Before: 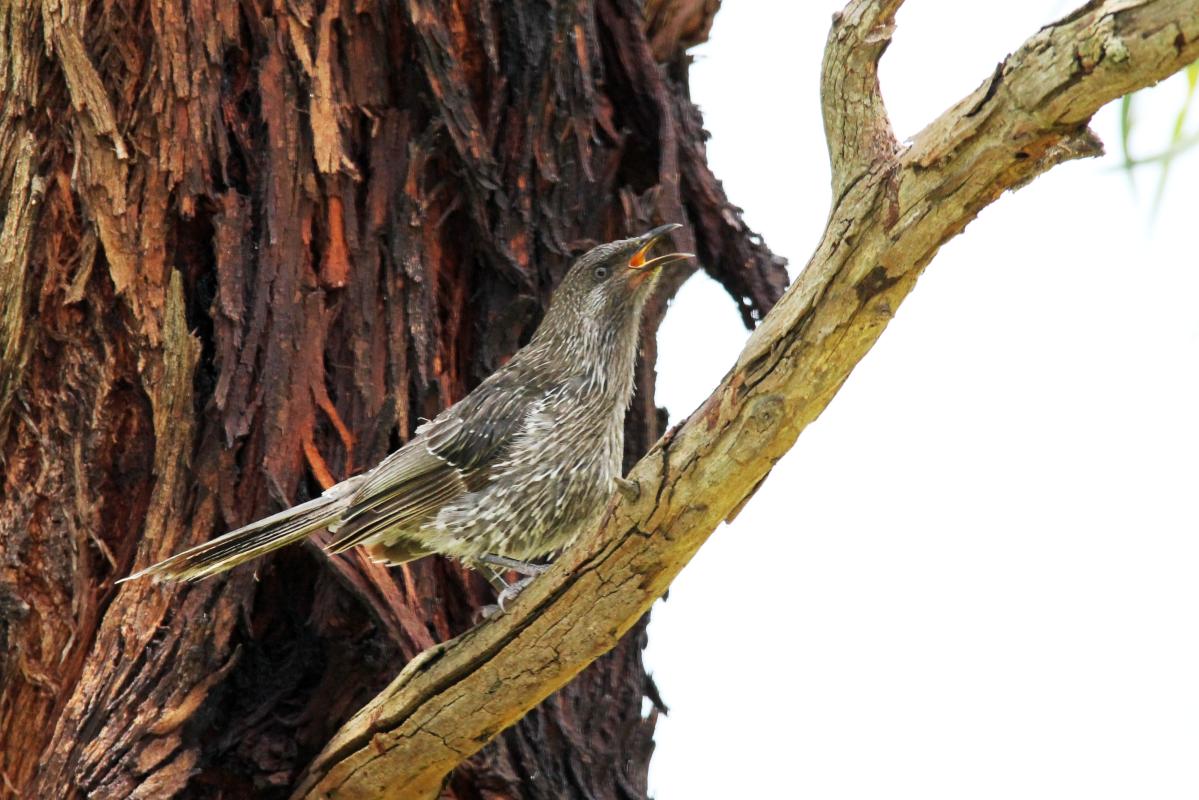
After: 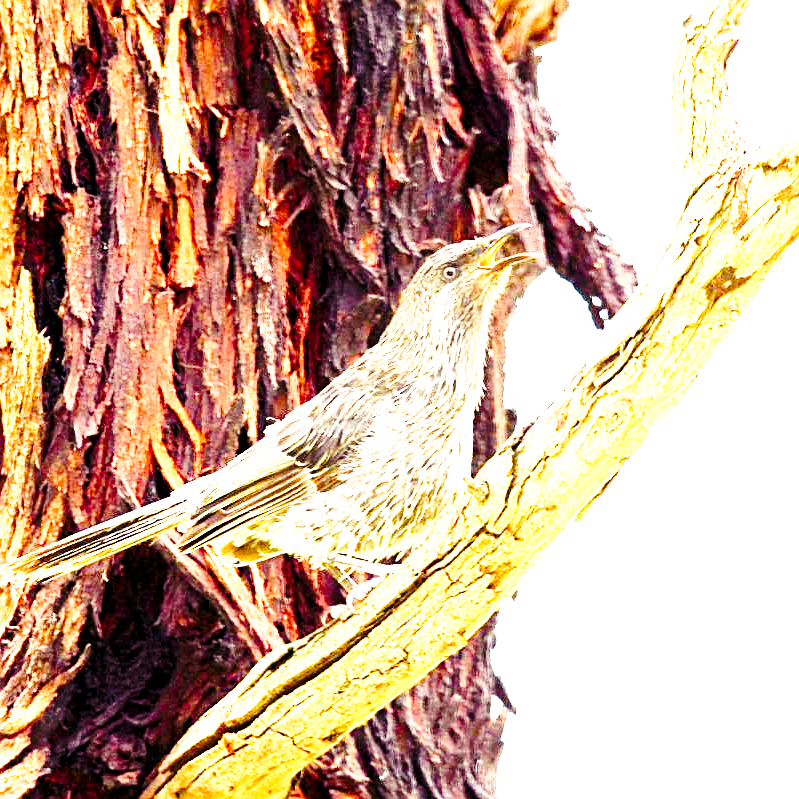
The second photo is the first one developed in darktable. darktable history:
sharpen: on, module defaults
base curve: curves: ch0 [(0, 0) (0.028, 0.03) (0.121, 0.232) (0.46, 0.748) (0.859, 0.968) (1, 1)], preserve colors none
exposure: black level correction 0, exposure 2.088 EV, compensate exposure bias true, compensate highlight preservation false
crop and rotate: left 12.648%, right 20.685%
color balance rgb: shadows lift › luminance -21.66%, shadows lift › chroma 8.98%, shadows lift › hue 283.37°, power › chroma 1.55%, power › hue 25.59°, highlights gain › luminance 6.08%, highlights gain › chroma 2.55%, highlights gain › hue 90°, global offset › luminance -0.87%, perceptual saturation grading › global saturation 27.49%, perceptual saturation grading › highlights -28.39%, perceptual saturation grading › mid-tones 15.22%, perceptual saturation grading › shadows 33.98%, perceptual brilliance grading › highlights 10%, perceptual brilliance grading › mid-tones 5%
